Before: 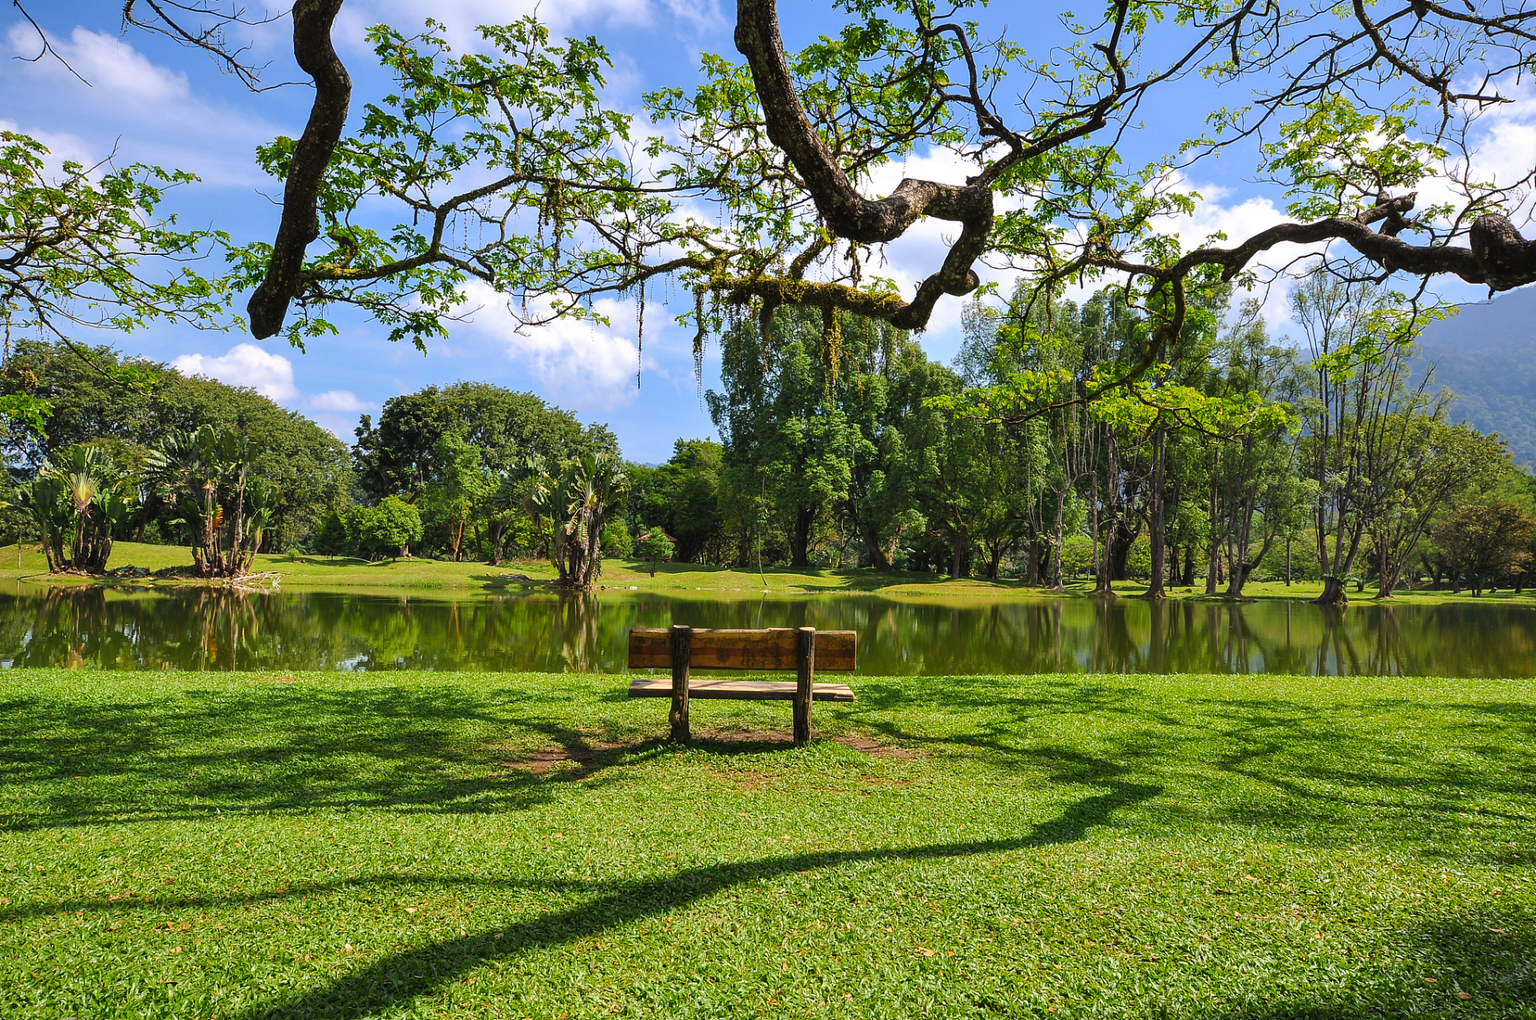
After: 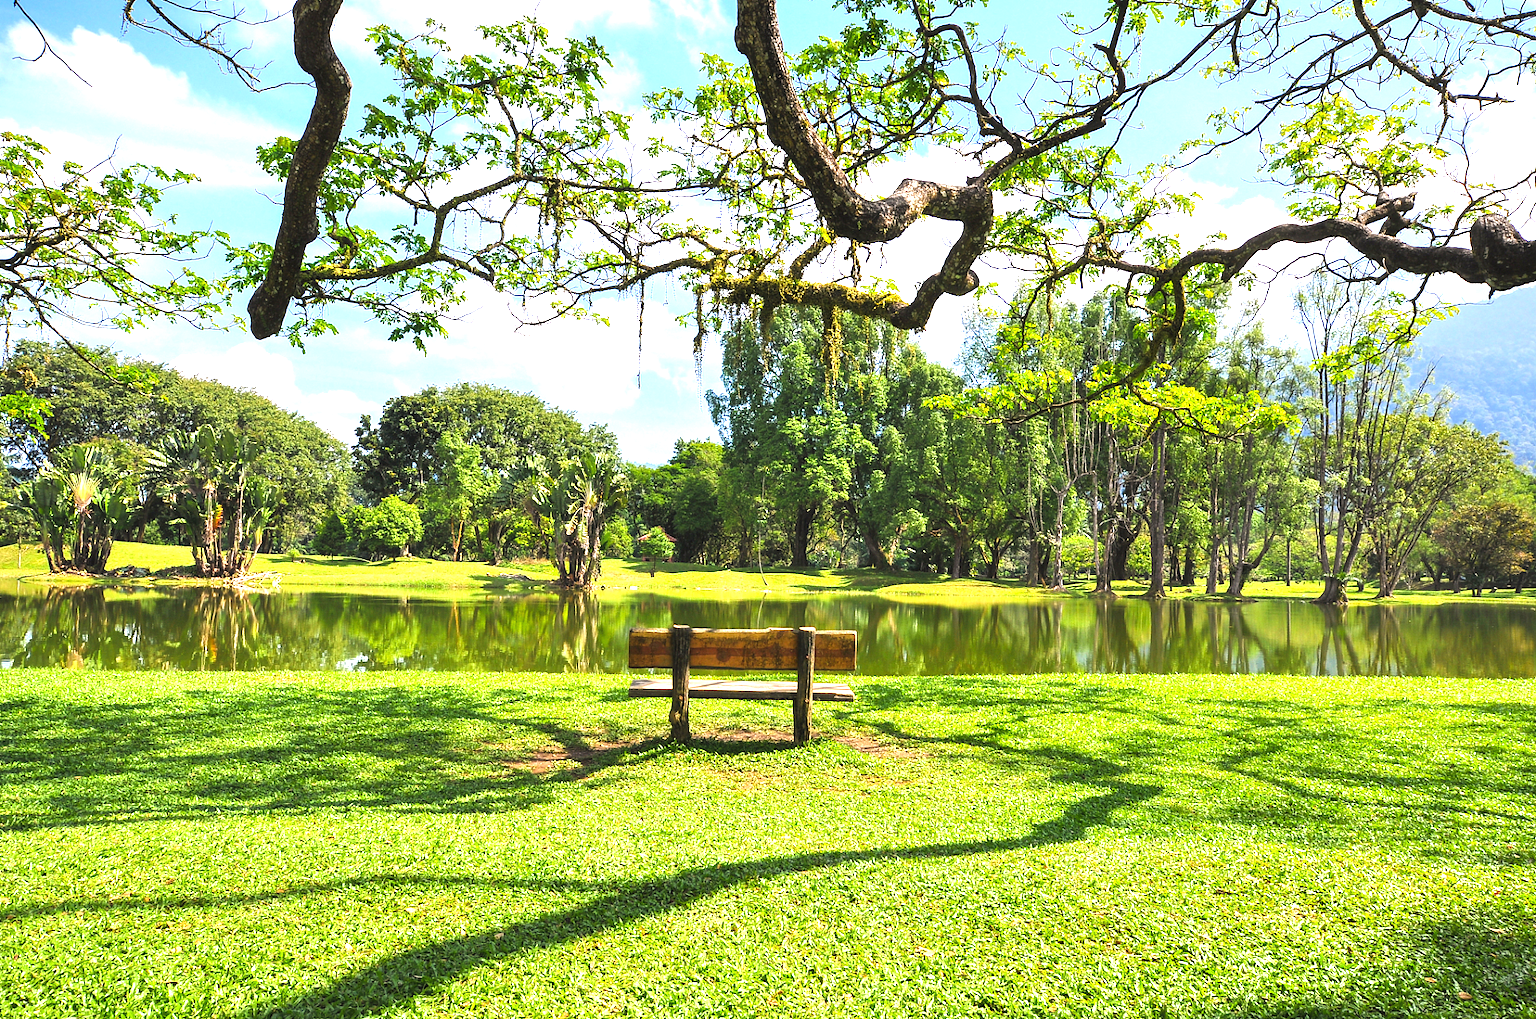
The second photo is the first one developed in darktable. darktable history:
exposure: black level correction 0, exposure 1.447 EV, compensate exposure bias true, compensate highlight preservation false
